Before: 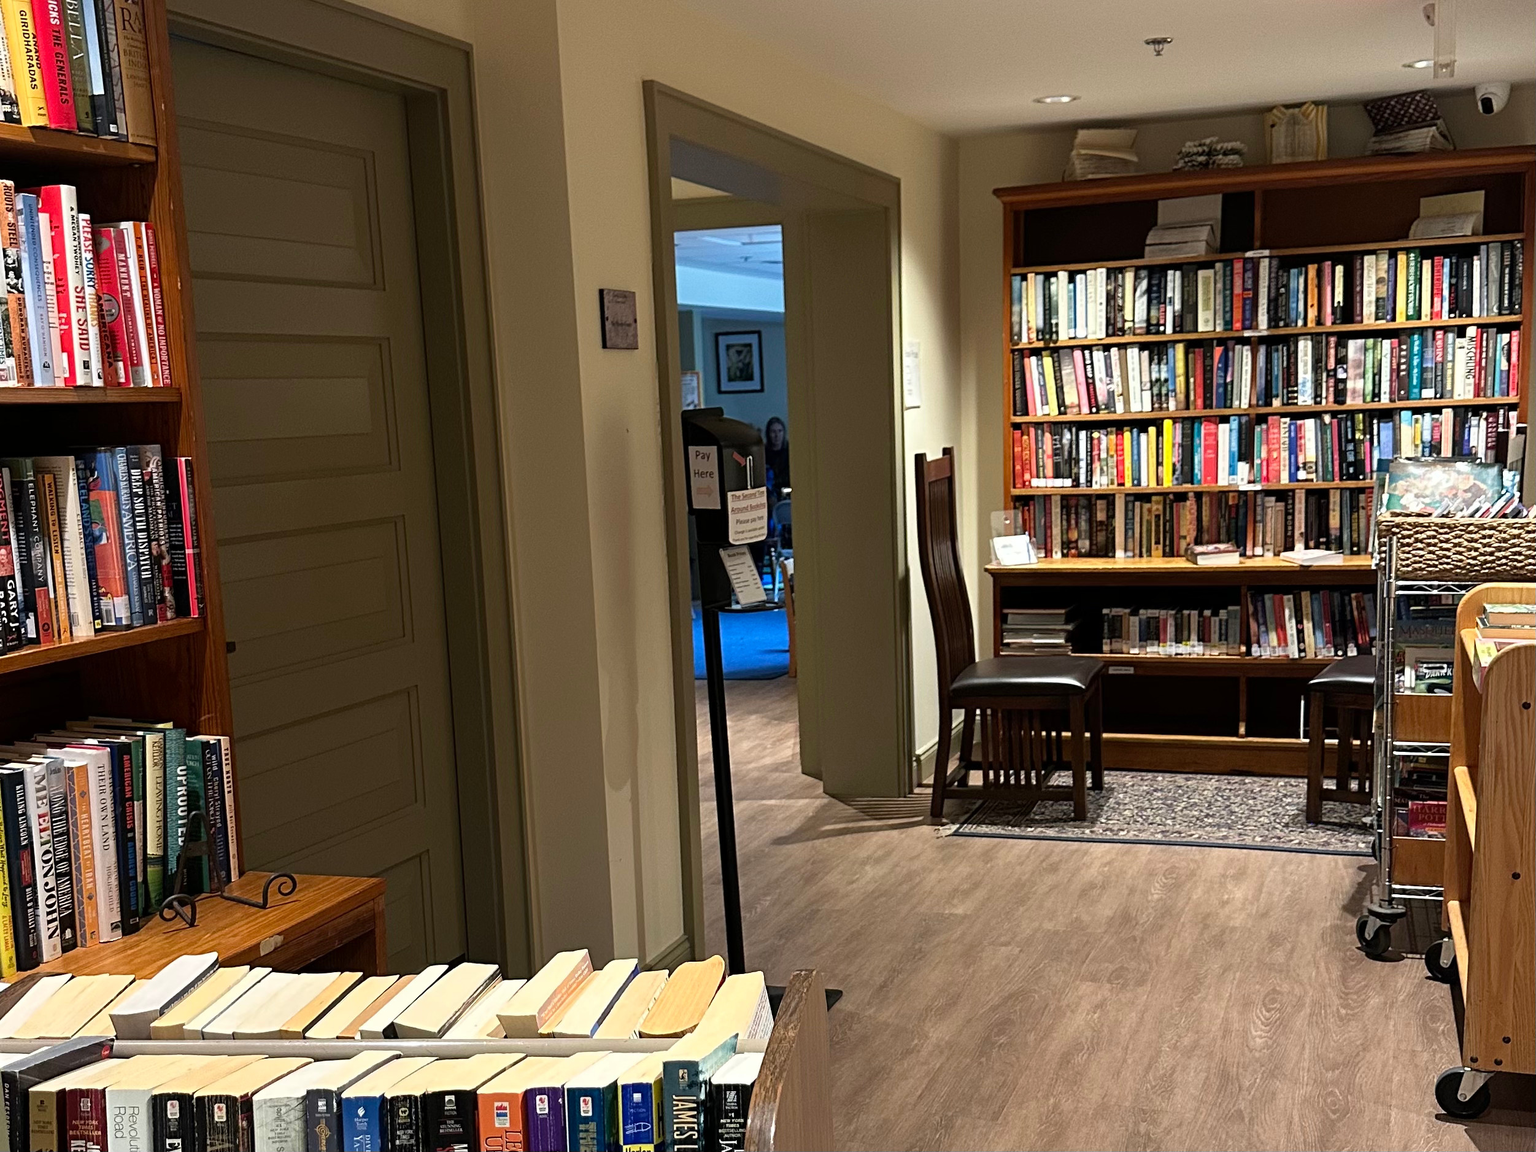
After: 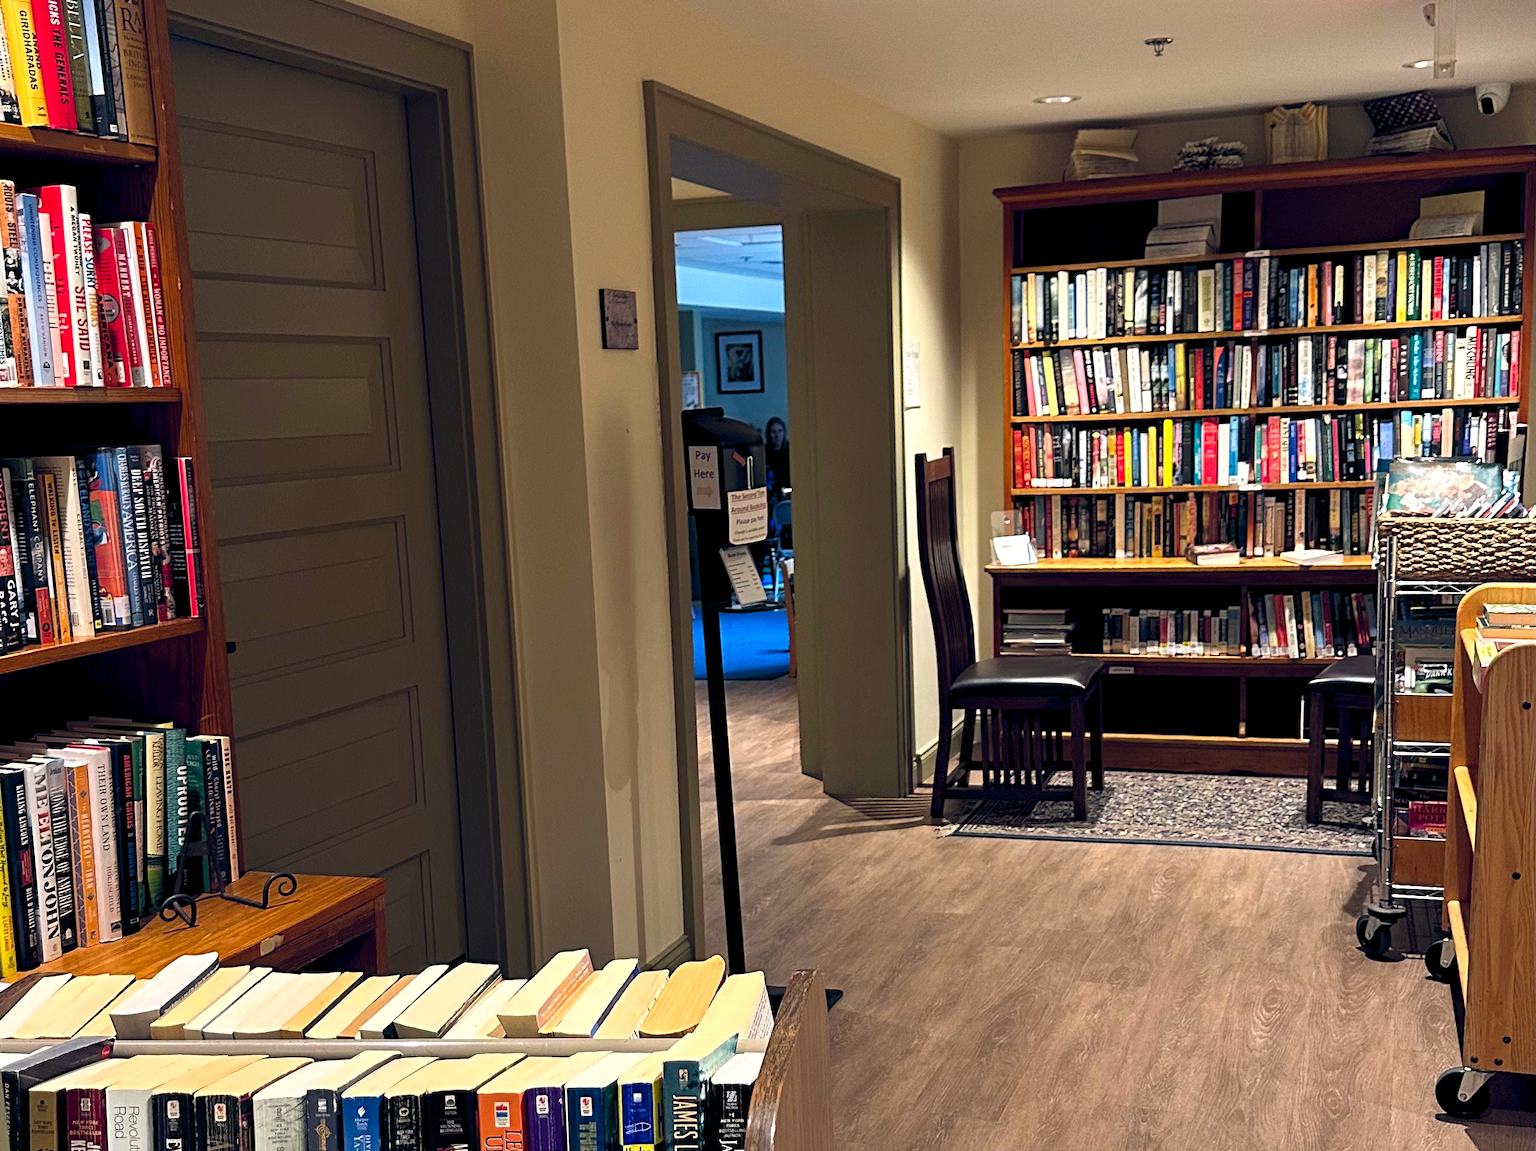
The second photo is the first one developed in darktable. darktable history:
color balance rgb: shadows lift › hue 87.51°, highlights gain › chroma 1.35%, highlights gain › hue 55.1°, global offset › chroma 0.13%, global offset › hue 253.66°, perceptual saturation grading › global saturation 16.38%
contrast equalizer: octaves 7, y [[0.528 ×6], [0.514 ×6], [0.362 ×6], [0 ×6], [0 ×6]]
